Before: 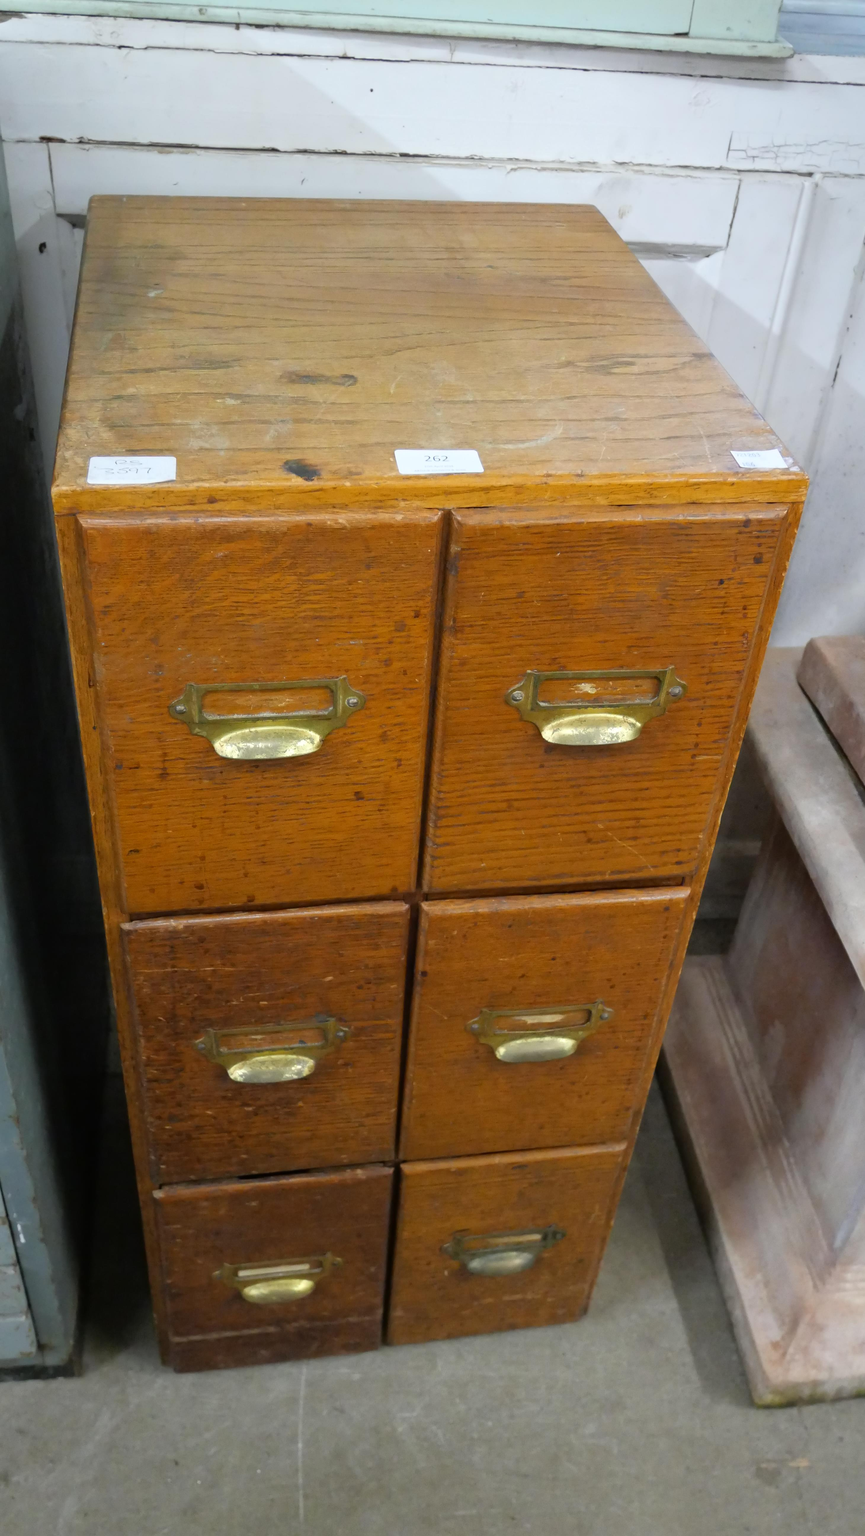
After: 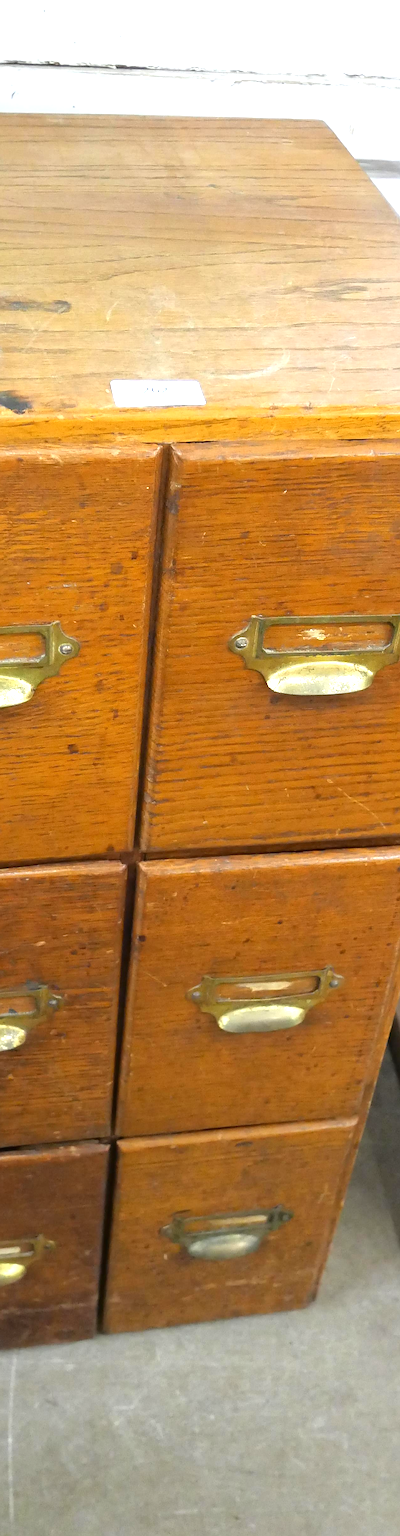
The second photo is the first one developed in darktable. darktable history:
sharpen: on, module defaults
crop: left 33.649%, top 6.038%, right 22.815%
exposure: black level correction 0, exposure 0.873 EV, compensate highlight preservation false
